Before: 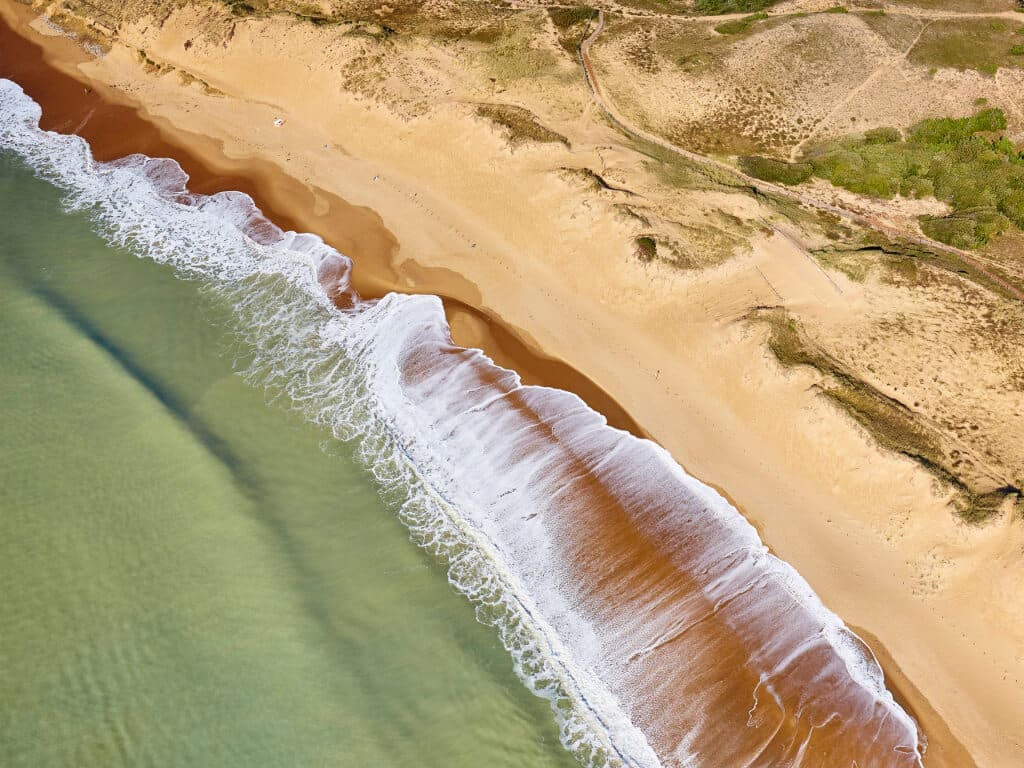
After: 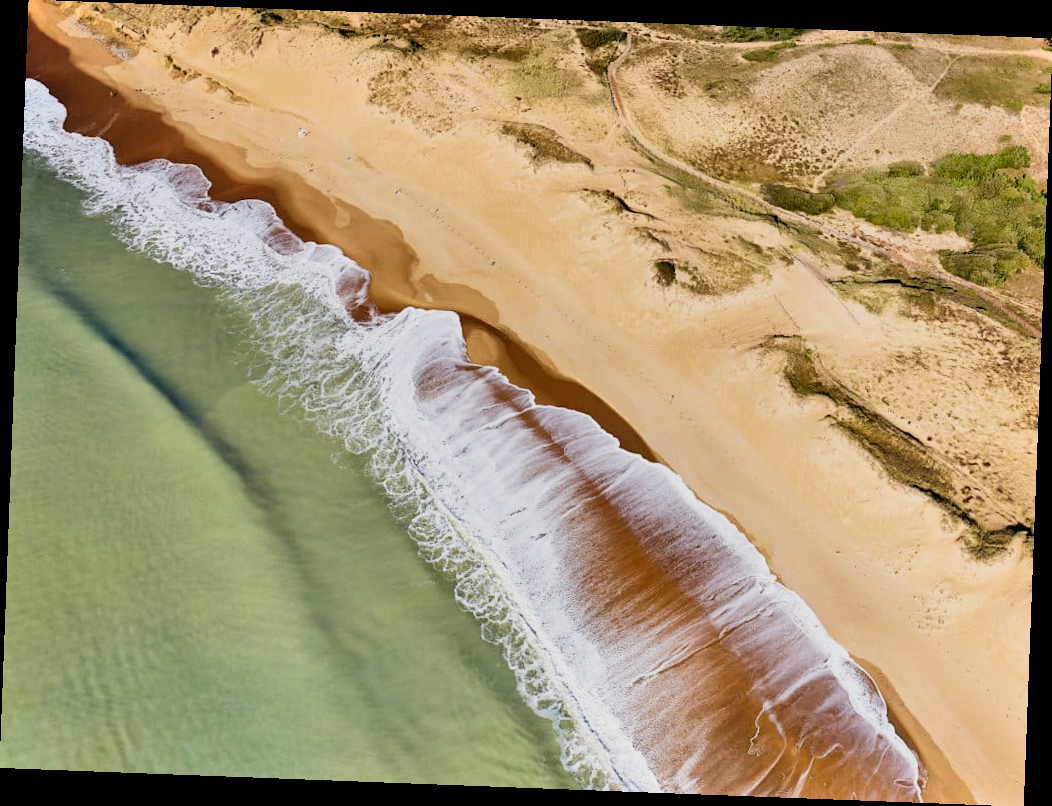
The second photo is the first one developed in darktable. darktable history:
rotate and perspective: rotation 2.17°, automatic cropping off
filmic rgb: black relative exposure -5 EV, white relative exposure 3.5 EV, hardness 3.19, contrast 1.3, highlights saturation mix -50%
shadows and highlights: soften with gaussian
